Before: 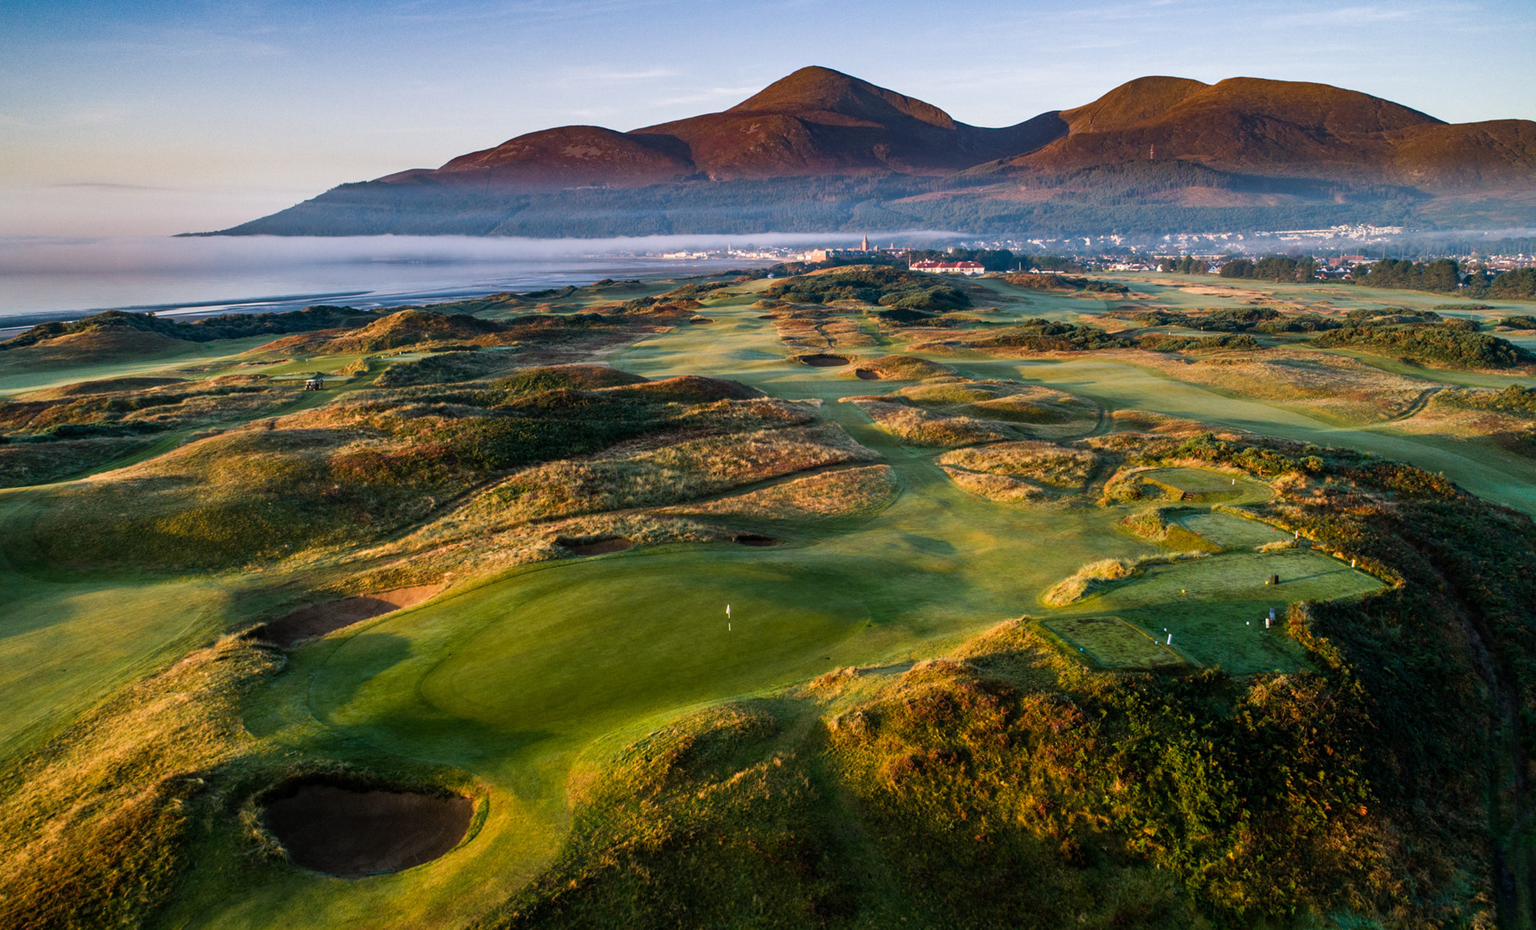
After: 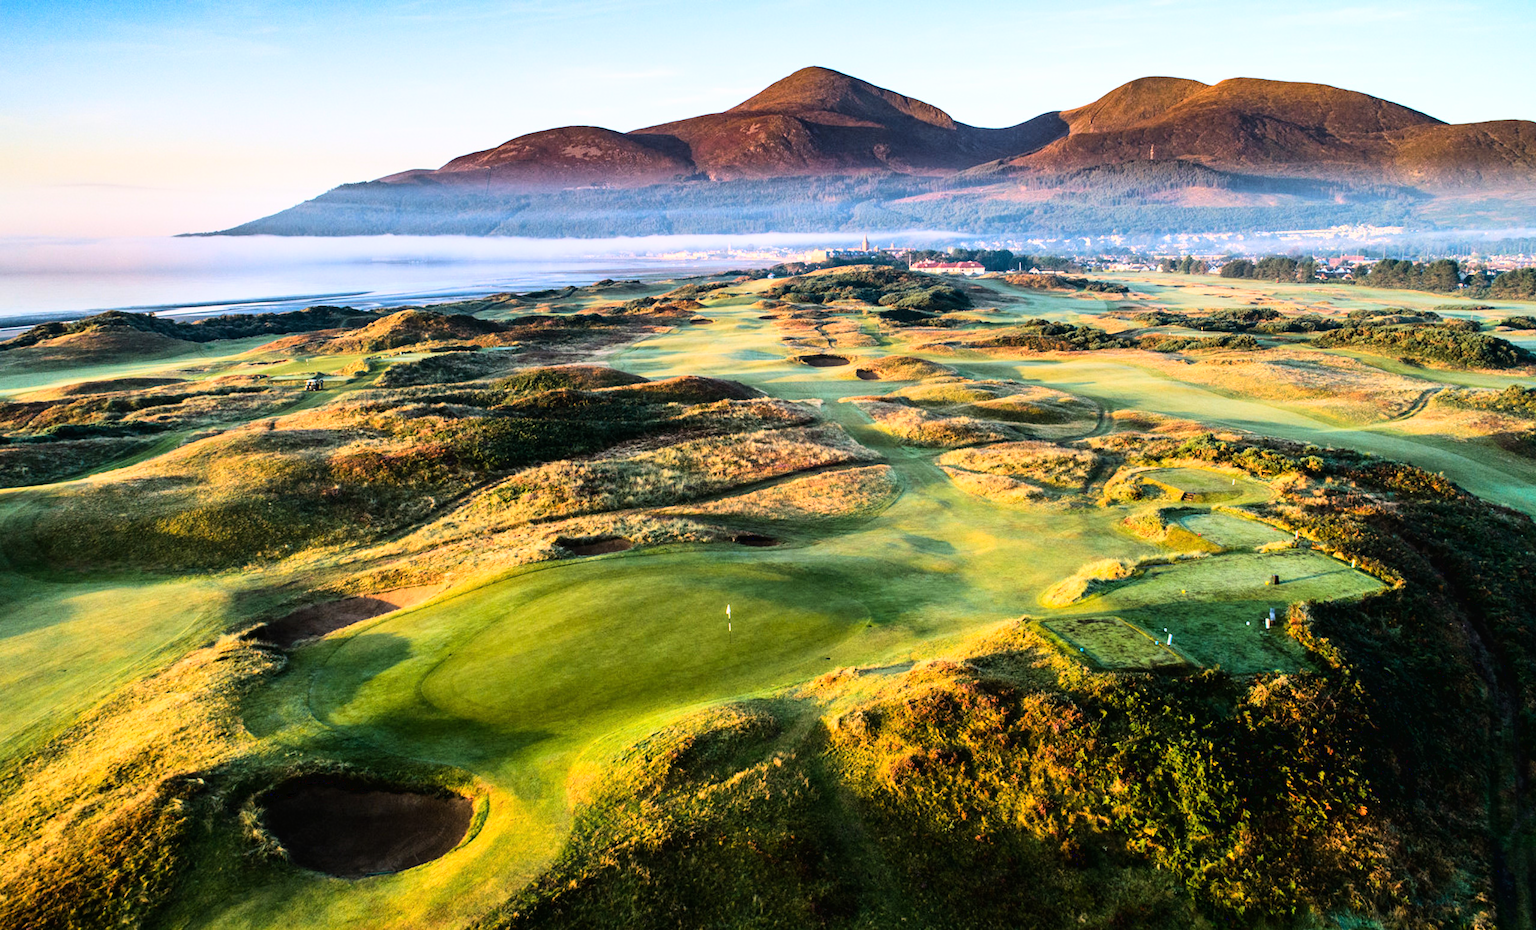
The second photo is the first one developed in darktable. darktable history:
base curve: curves: ch0 [(0, 0.003) (0.001, 0.002) (0.006, 0.004) (0.02, 0.022) (0.048, 0.086) (0.094, 0.234) (0.162, 0.431) (0.258, 0.629) (0.385, 0.8) (0.548, 0.918) (0.751, 0.988) (1, 1)]
